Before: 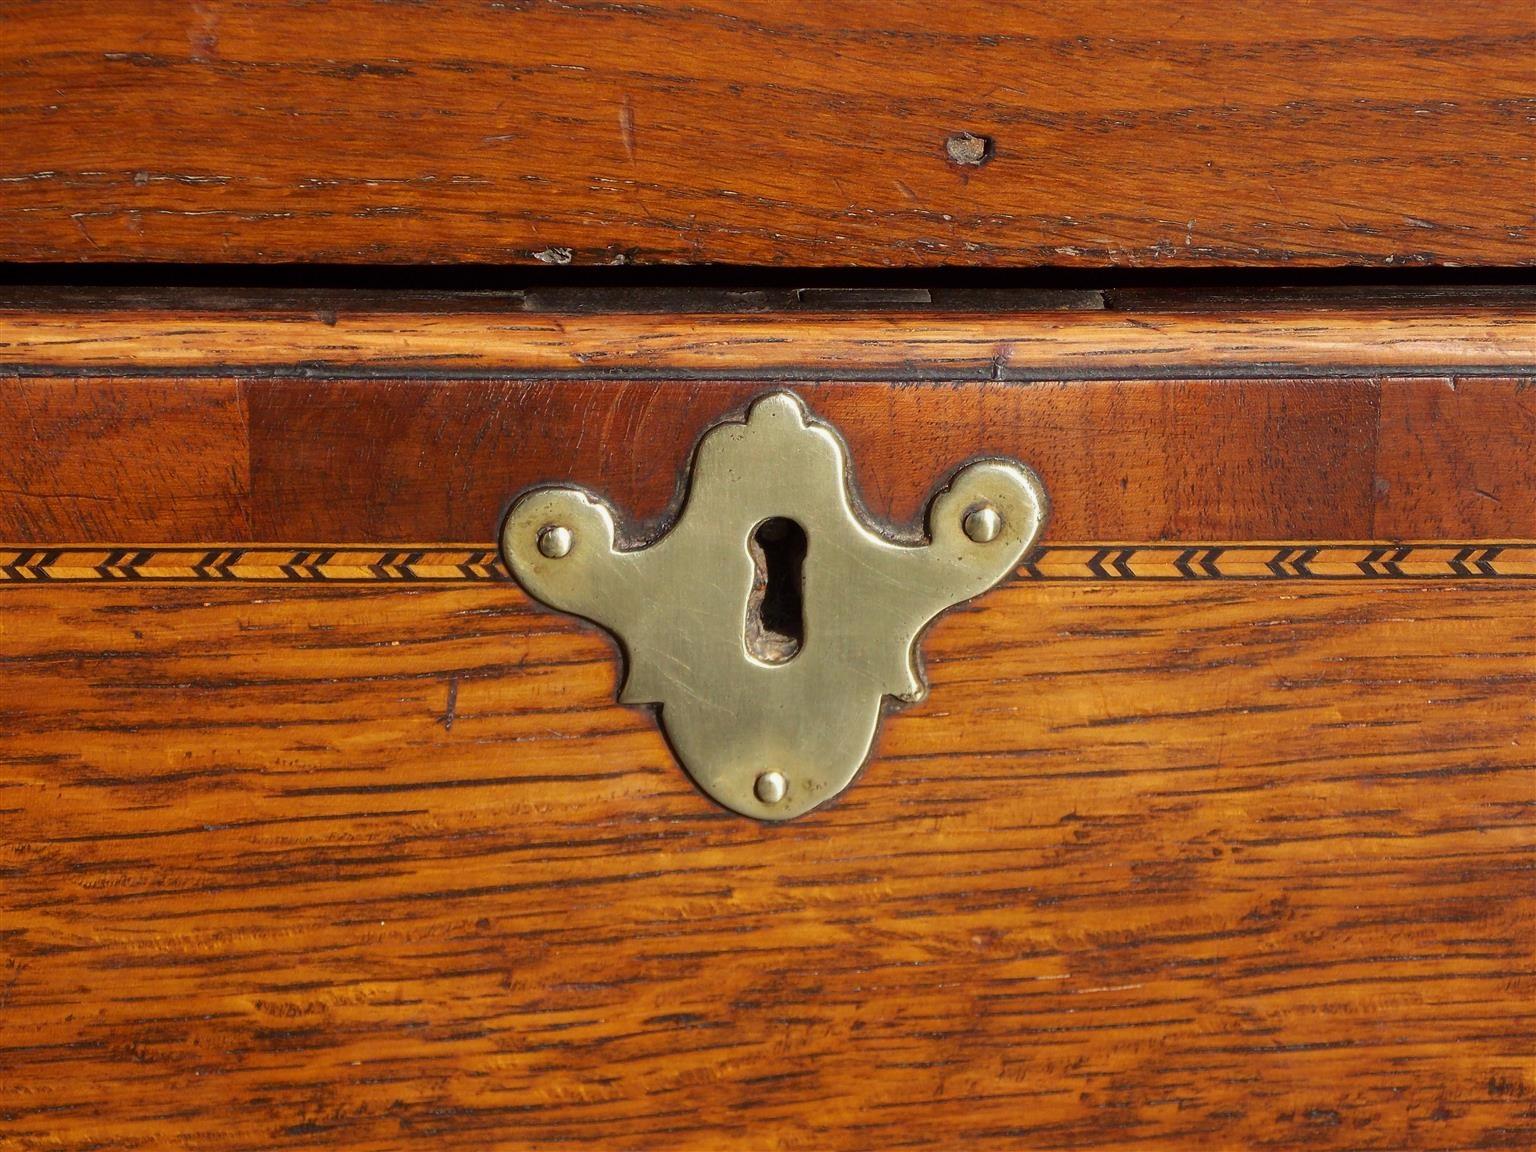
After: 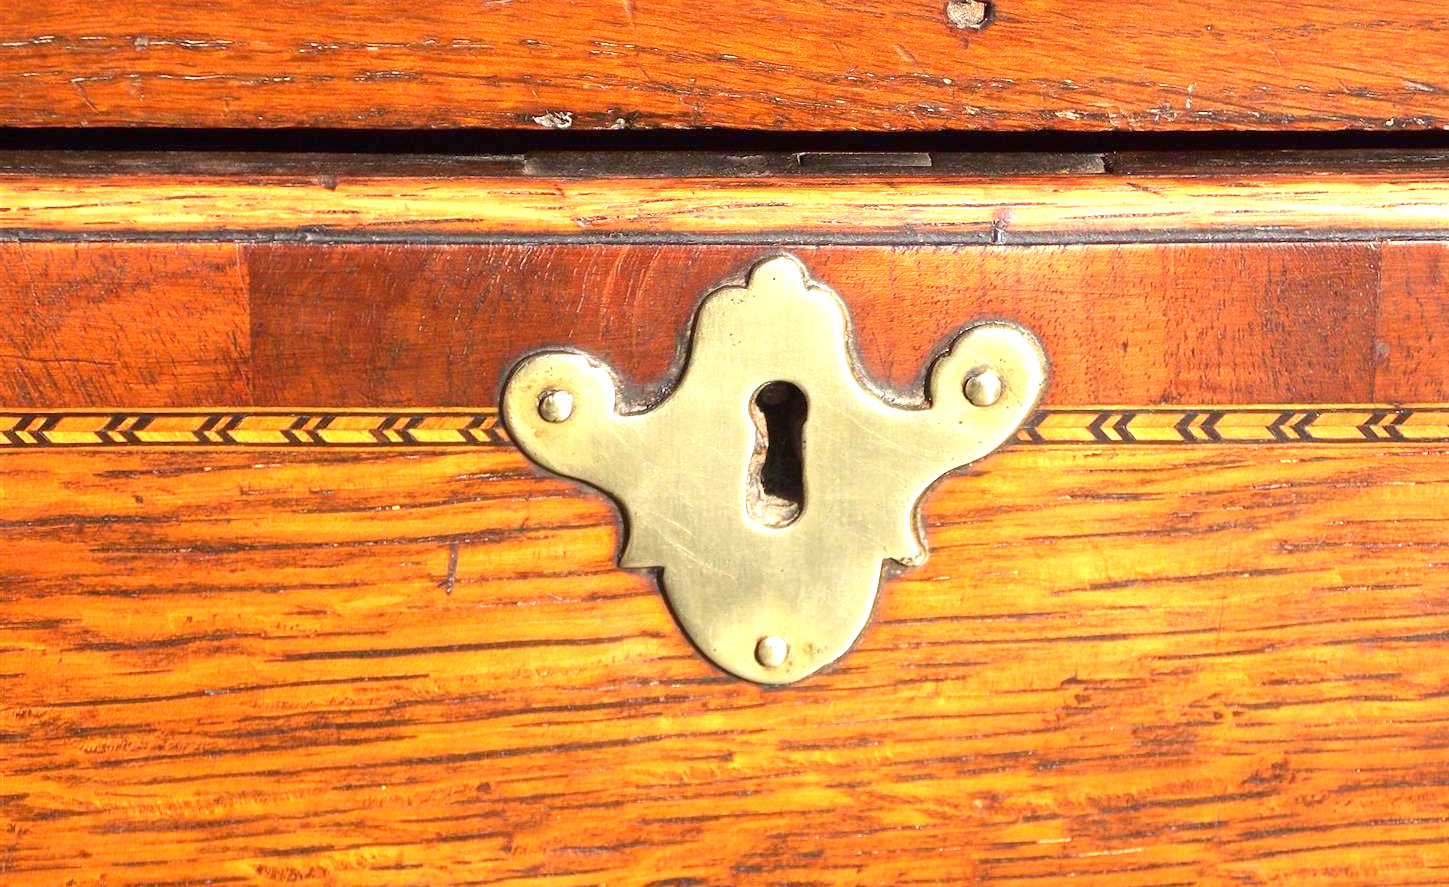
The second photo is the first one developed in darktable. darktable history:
exposure: black level correction 0, exposure 1.599 EV, compensate exposure bias true, compensate highlight preservation false
crop and rotate: angle 0.054°, top 11.885%, right 5.691%, bottom 11.166%
